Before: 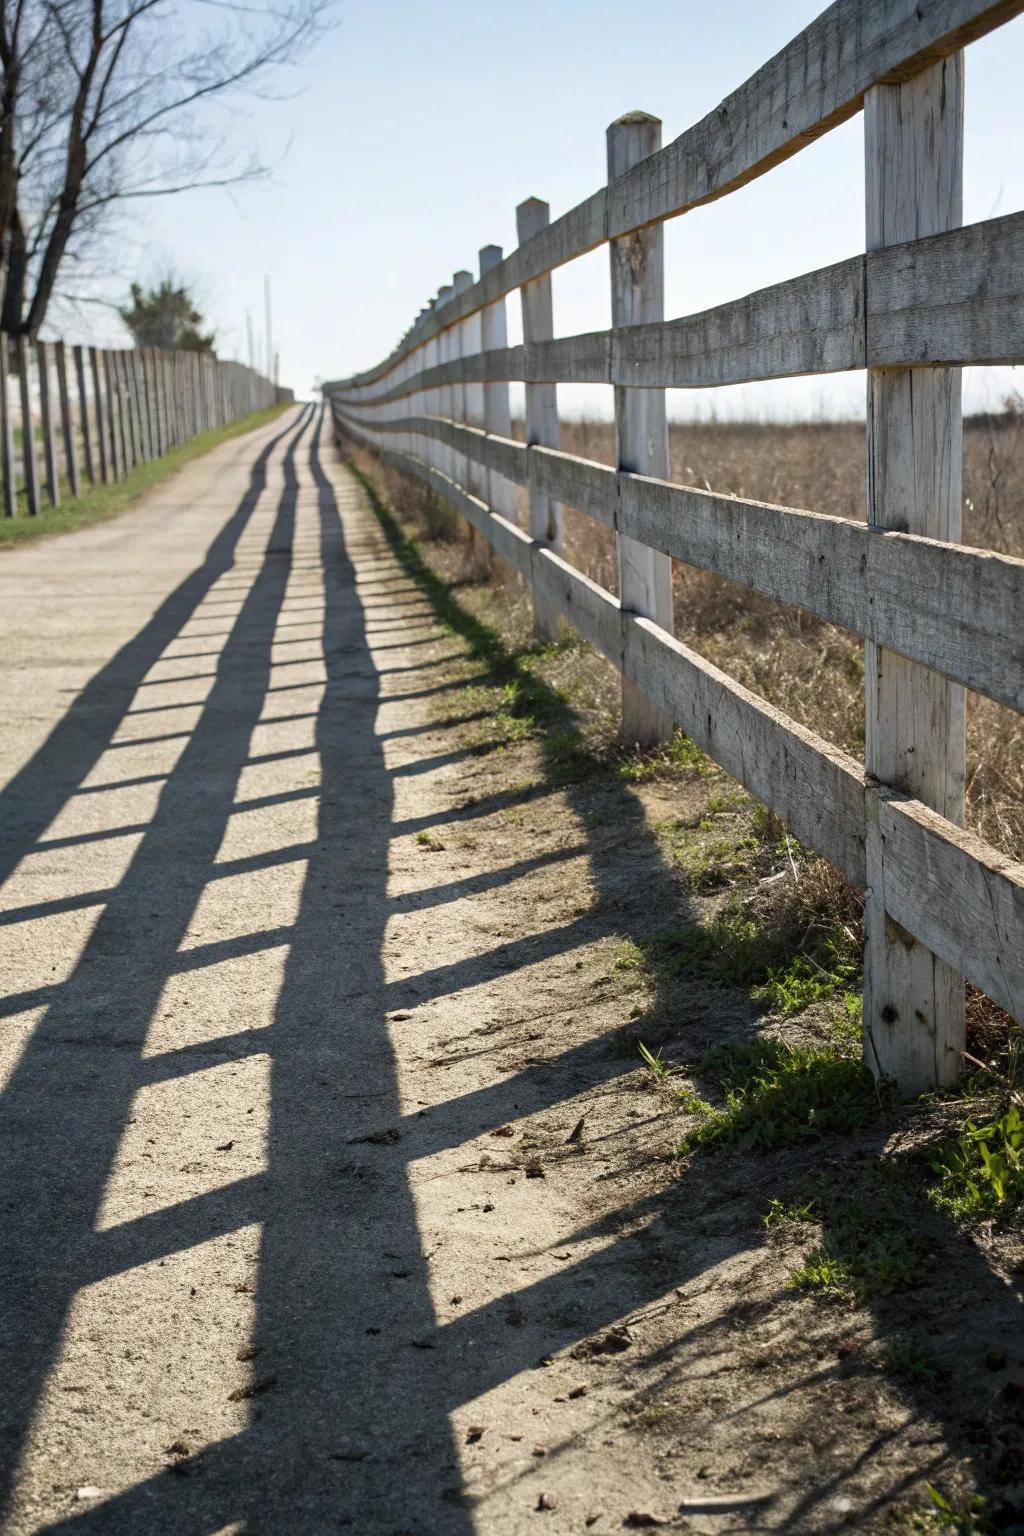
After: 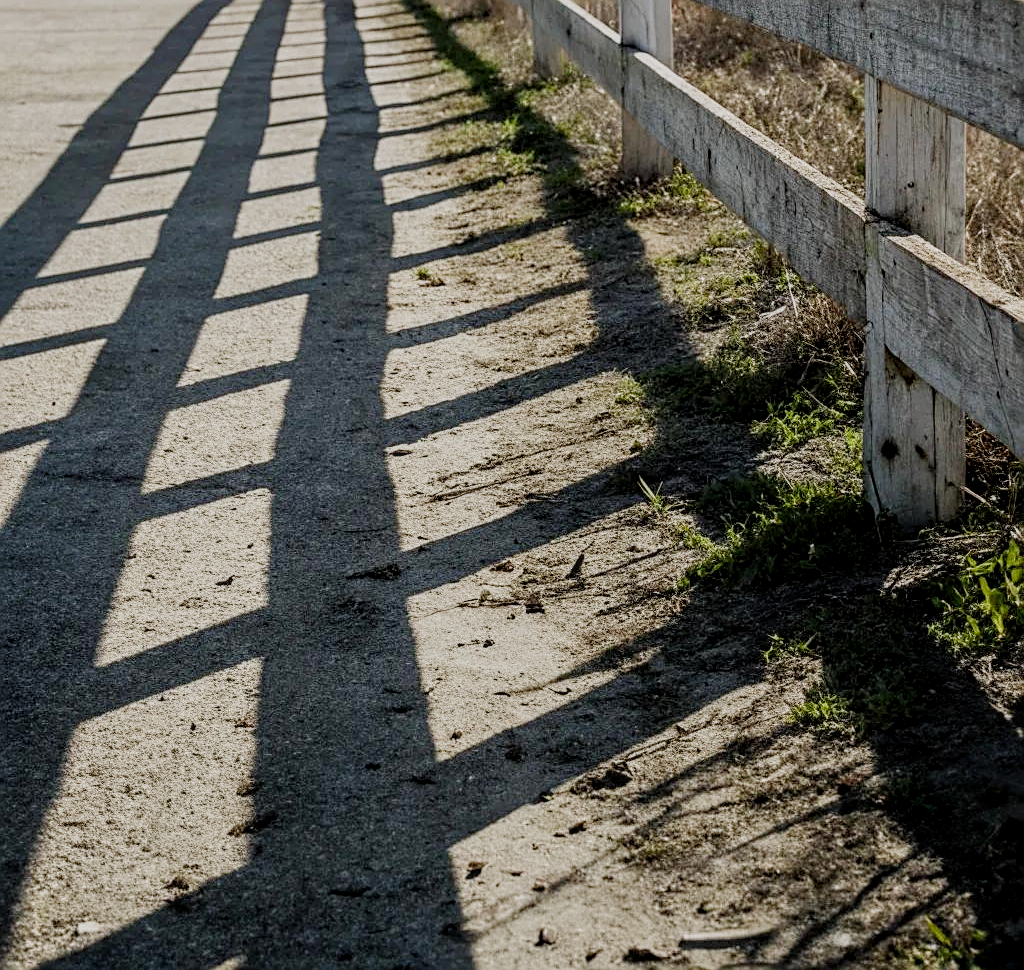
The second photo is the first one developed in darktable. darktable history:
local contrast: on, module defaults
crop and rotate: top 36.831%
filmic rgb: black relative exposure -7.36 EV, white relative exposure 5.07 EV, hardness 3.22, preserve chrominance no, color science v3 (2019), use custom middle-gray values true, iterations of high-quality reconstruction 0
sharpen: on, module defaults
exposure: compensate exposure bias true, compensate highlight preservation false
